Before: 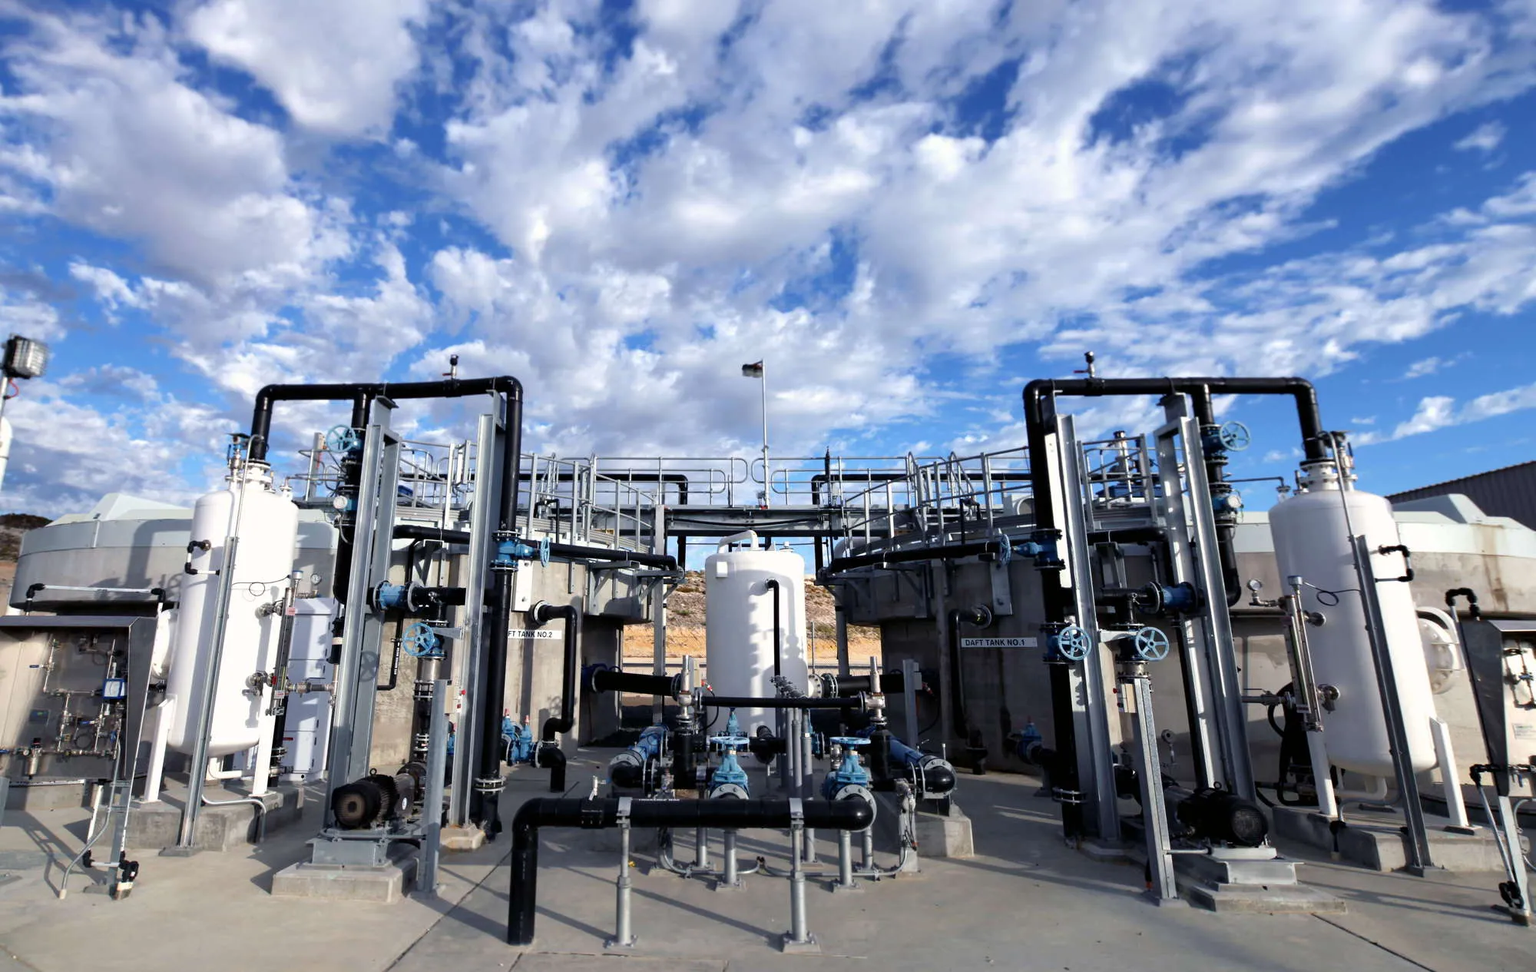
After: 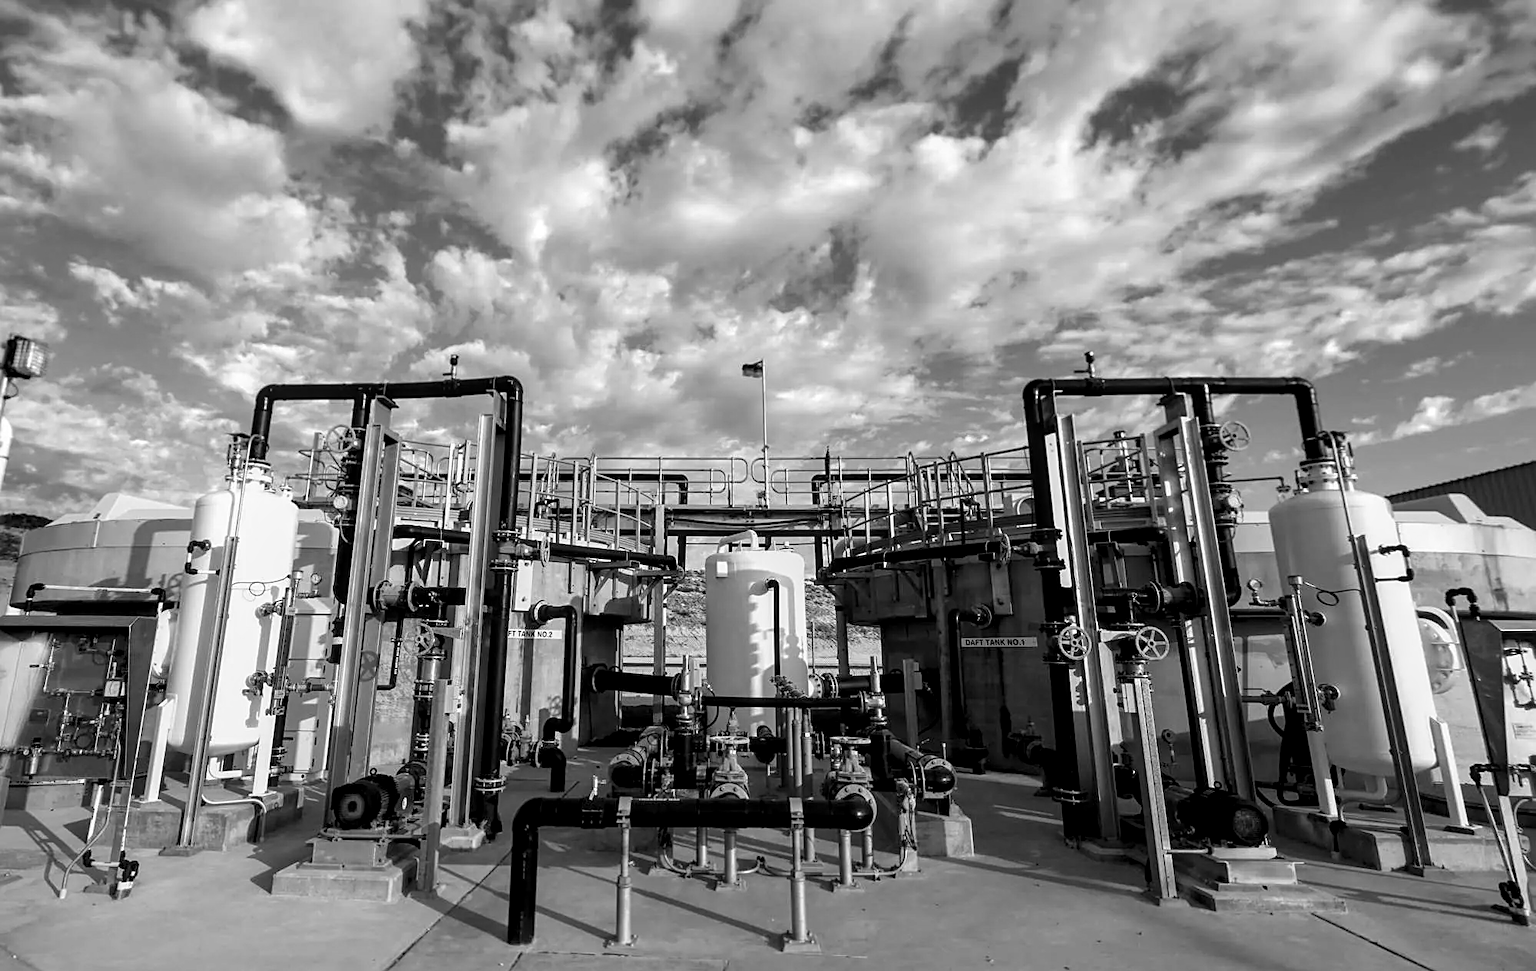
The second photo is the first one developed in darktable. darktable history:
local contrast: detail 130%
sharpen: on, module defaults
monochrome: on, module defaults
exposure: exposure -0.151 EV, compensate highlight preservation false
